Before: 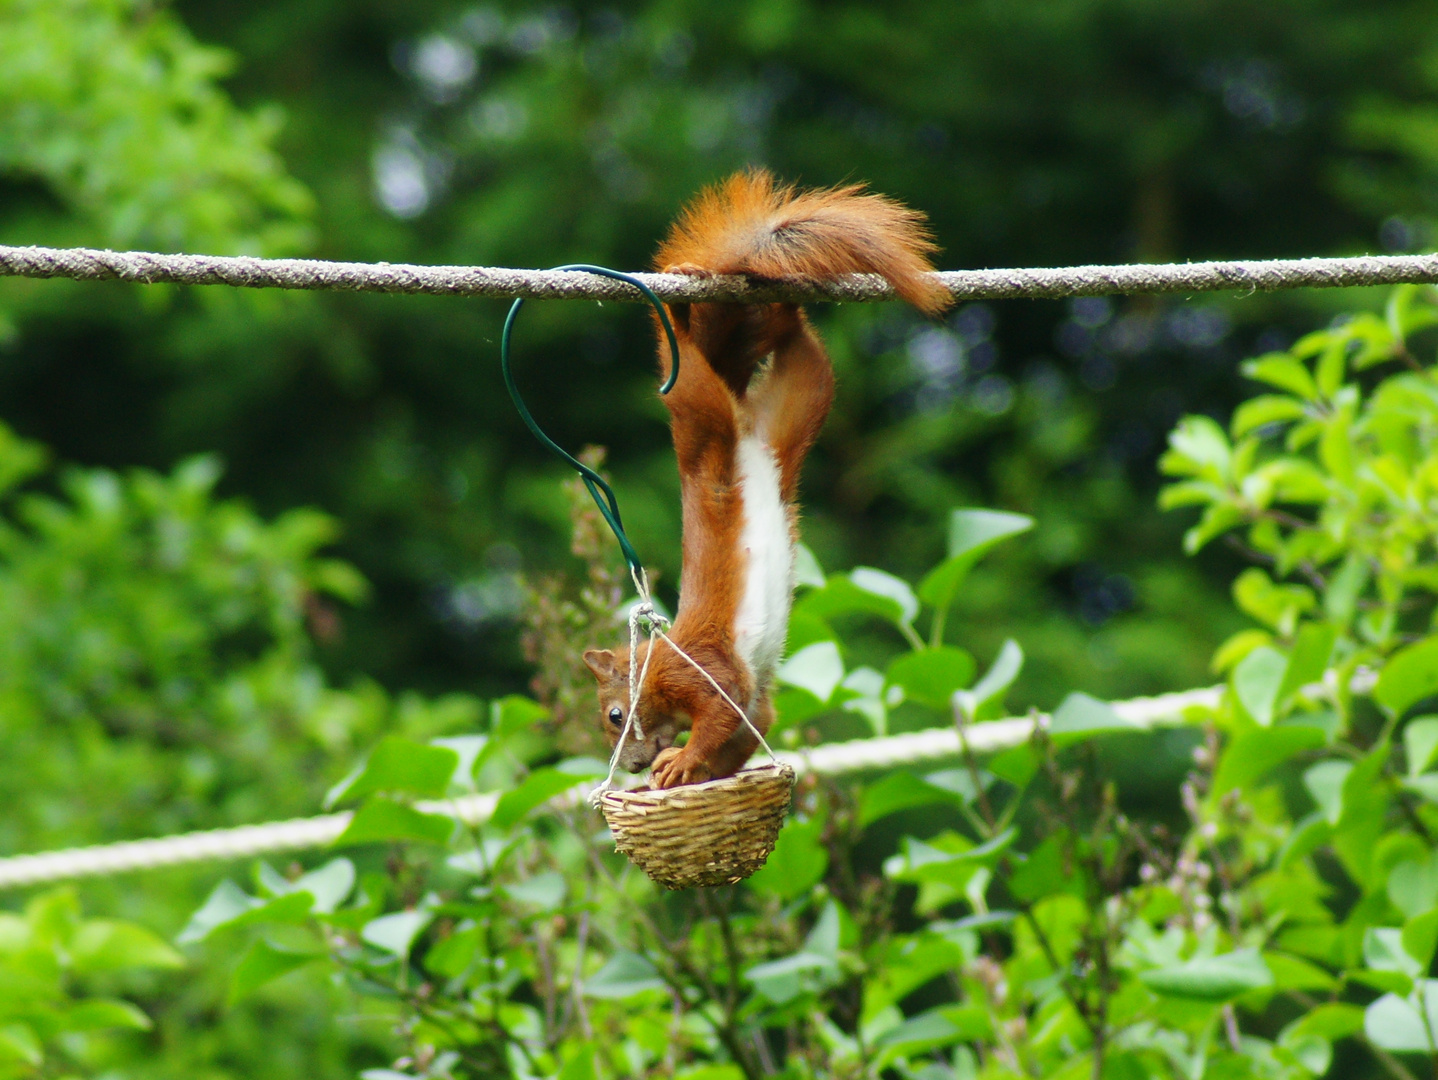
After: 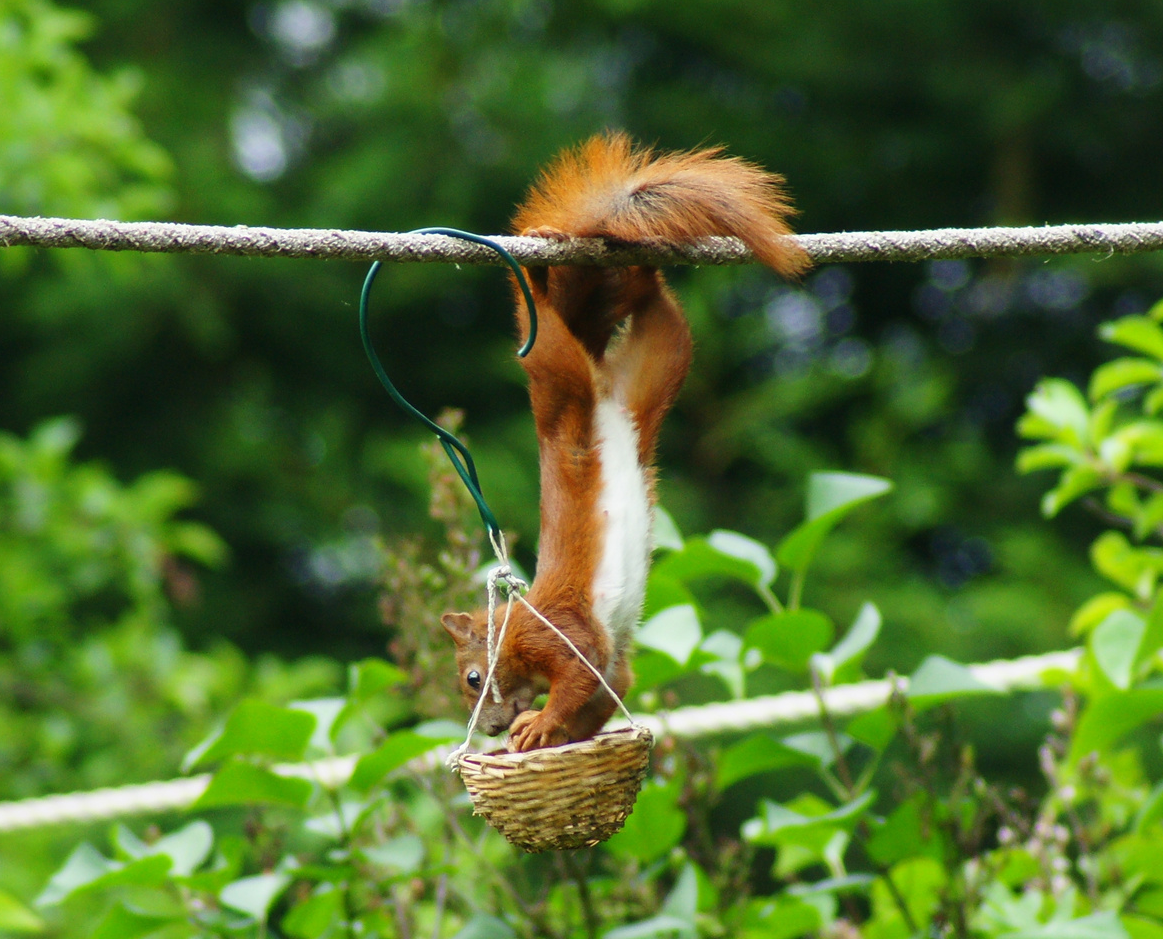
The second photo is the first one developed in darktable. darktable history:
crop: left 9.929%, top 3.475%, right 9.188%, bottom 9.529%
exposure: compensate highlight preservation false
